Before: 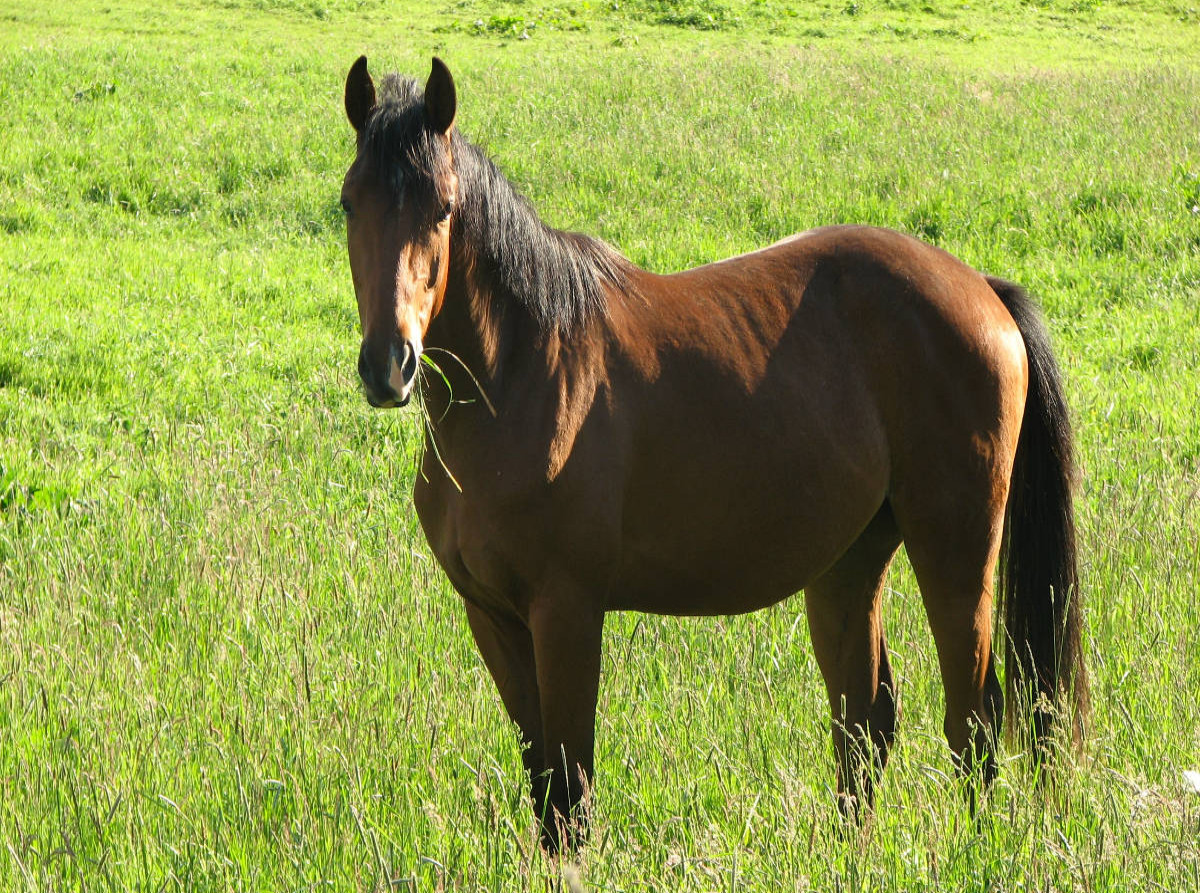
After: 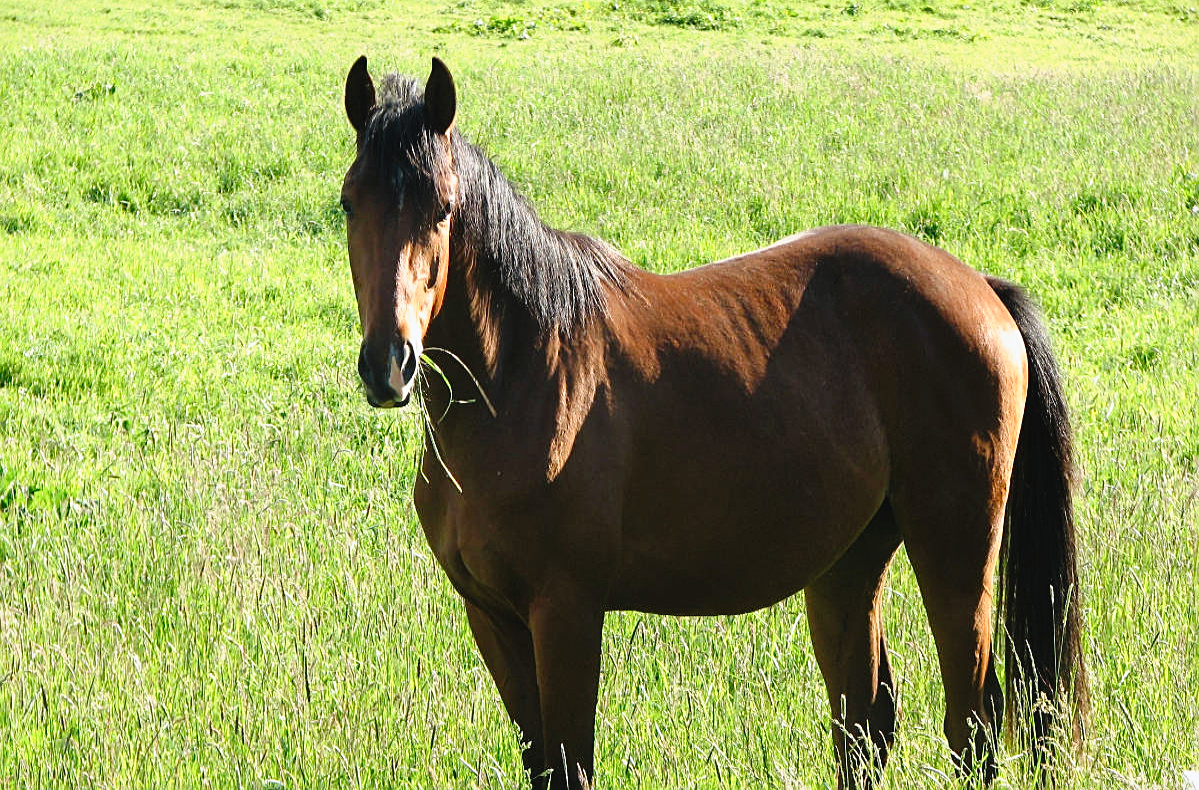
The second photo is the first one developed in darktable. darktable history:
sharpen: on, module defaults
tone curve: curves: ch0 [(0.003, 0.029) (0.037, 0.036) (0.149, 0.117) (0.297, 0.318) (0.422, 0.474) (0.531, 0.6) (0.743, 0.809) (0.889, 0.941) (1, 0.98)]; ch1 [(0, 0) (0.305, 0.325) (0.453, 0.437) (0.482, 0.479) (0.501, 0.5) (0.506, 0.503) (0.564, 0.578) (0.587, 0.625) (0.666, 0.727) (1, 1)]; ch2 [(0, 0) (0.323, 0.277) (0.408, 0.399) (0.45, 0.48) (0.499, 0.502) (0.512, 0.523) (0.57, 0.595) (0.653, 0.671) (0.768, 0.744) (1, 1)], preserve colors none
crop and rotate: top 0%, bottom 11.496%
color calibration: illuminant as shot in camera, x 0.358, y 0.373, temperature 4628.91 K
